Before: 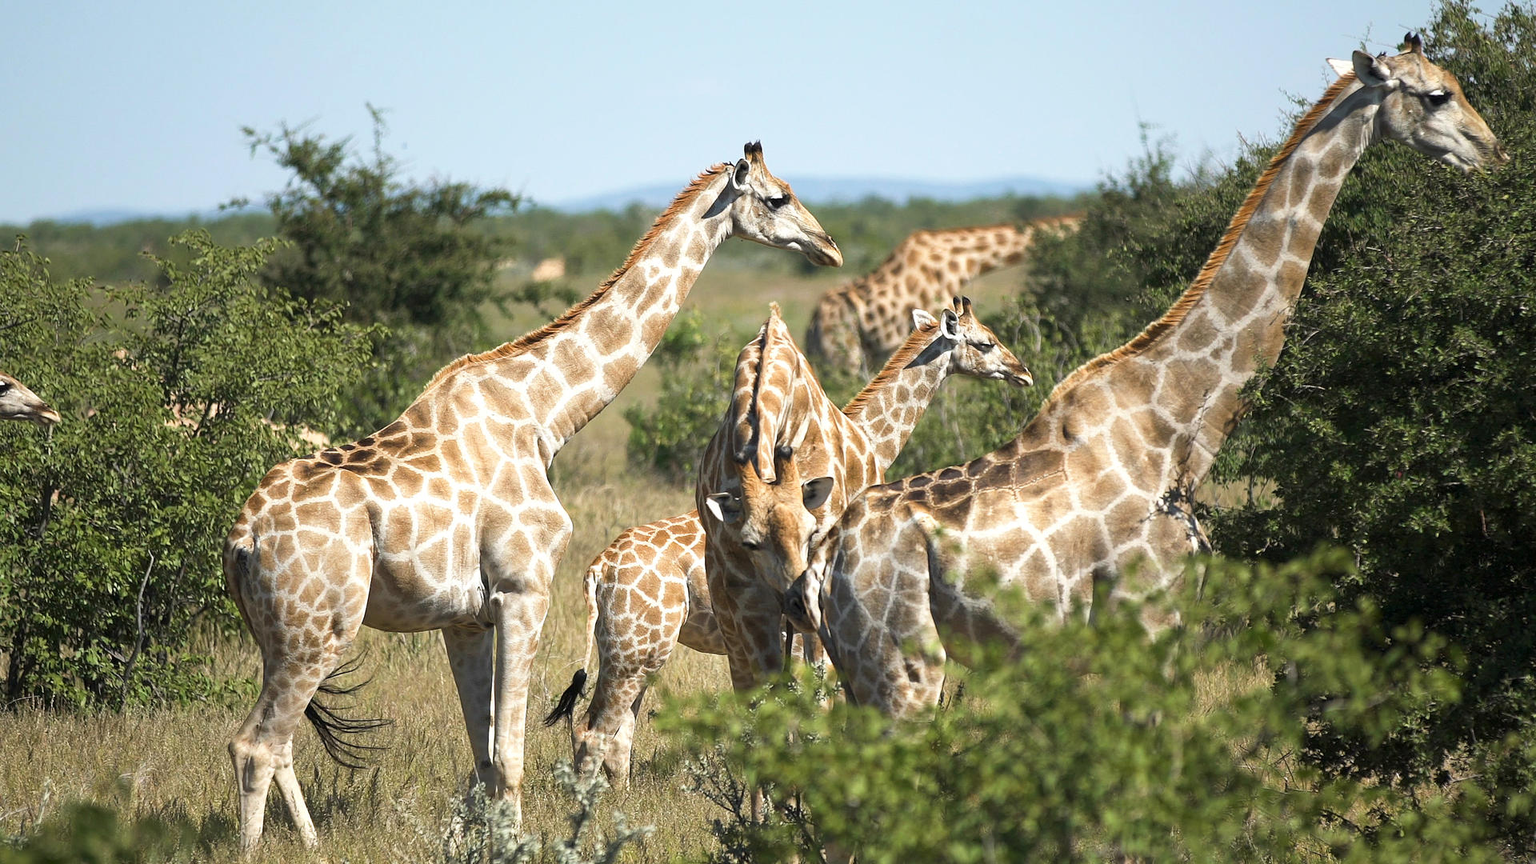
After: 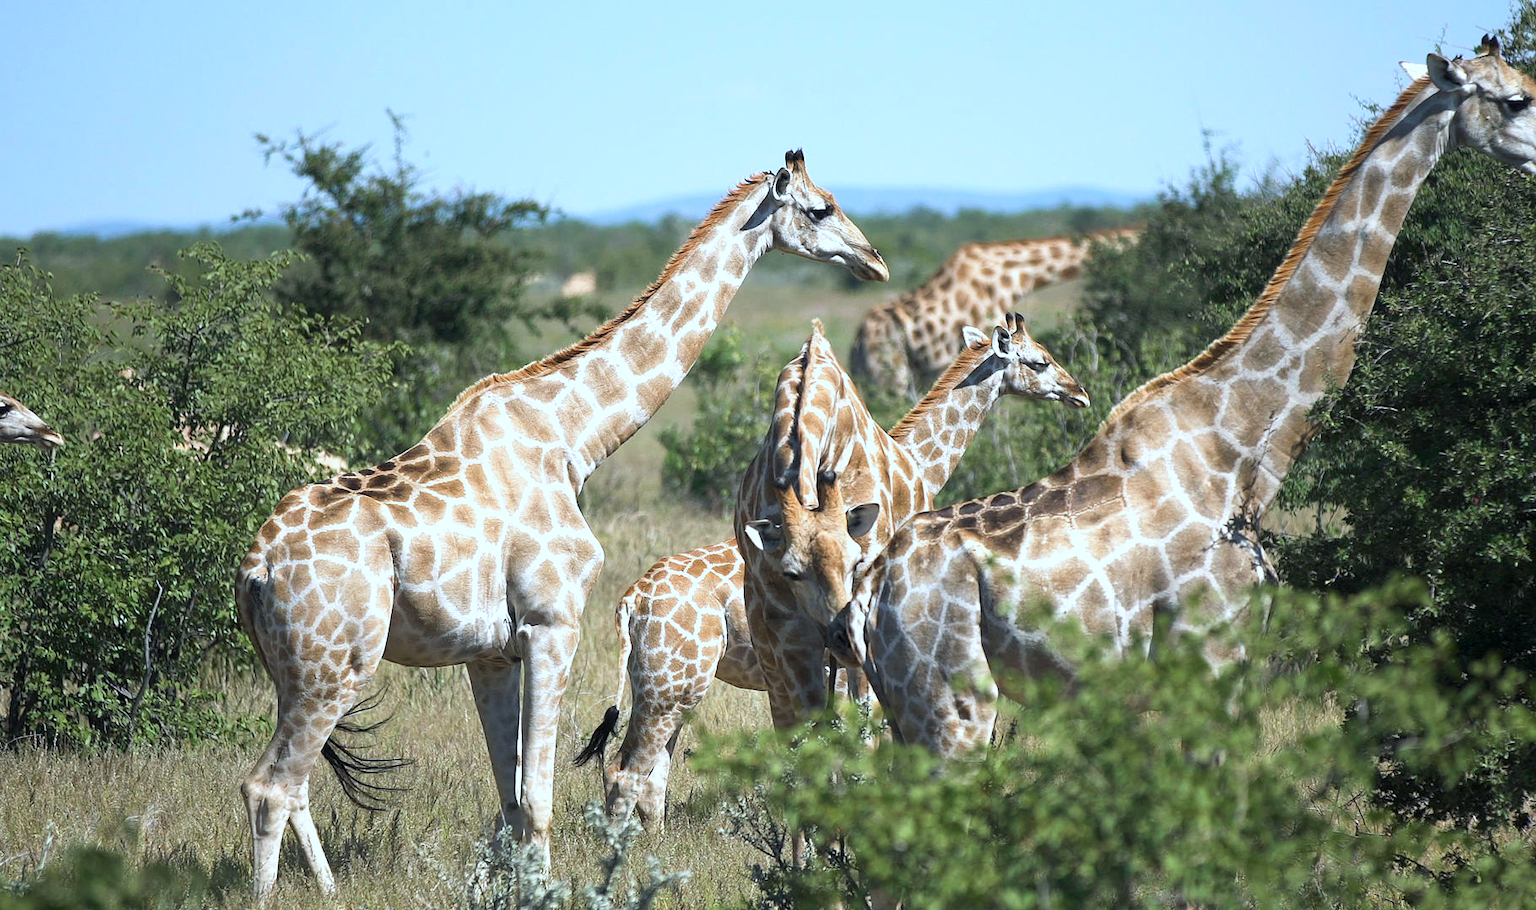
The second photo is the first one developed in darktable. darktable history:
crop and rotate: right 5.167%
levels: levels [0, 0.492, 0.984]
color calibration: illuminant as shot in camera, x 0.378, y 0.381, temperature 4093.13 K, saturation algorithm version 1 (2020)
